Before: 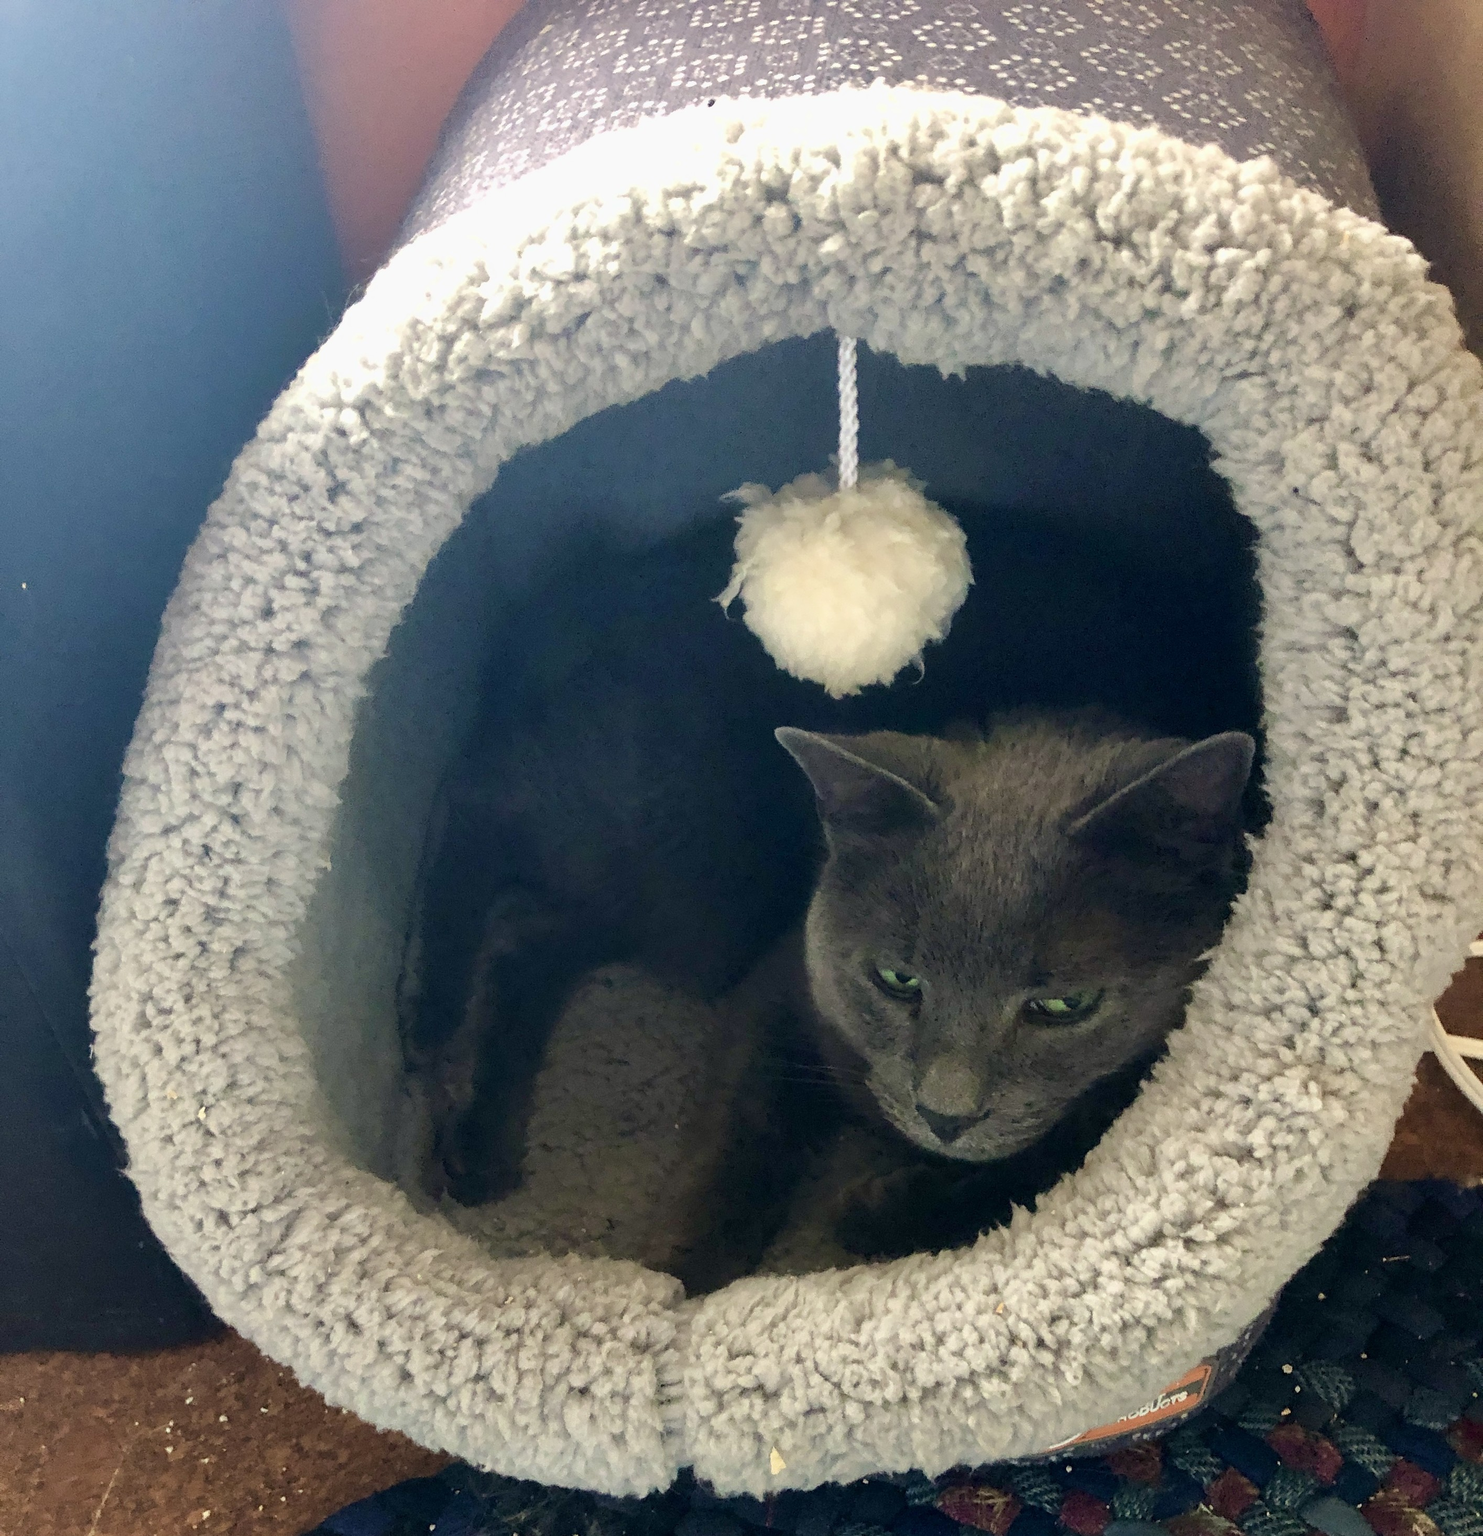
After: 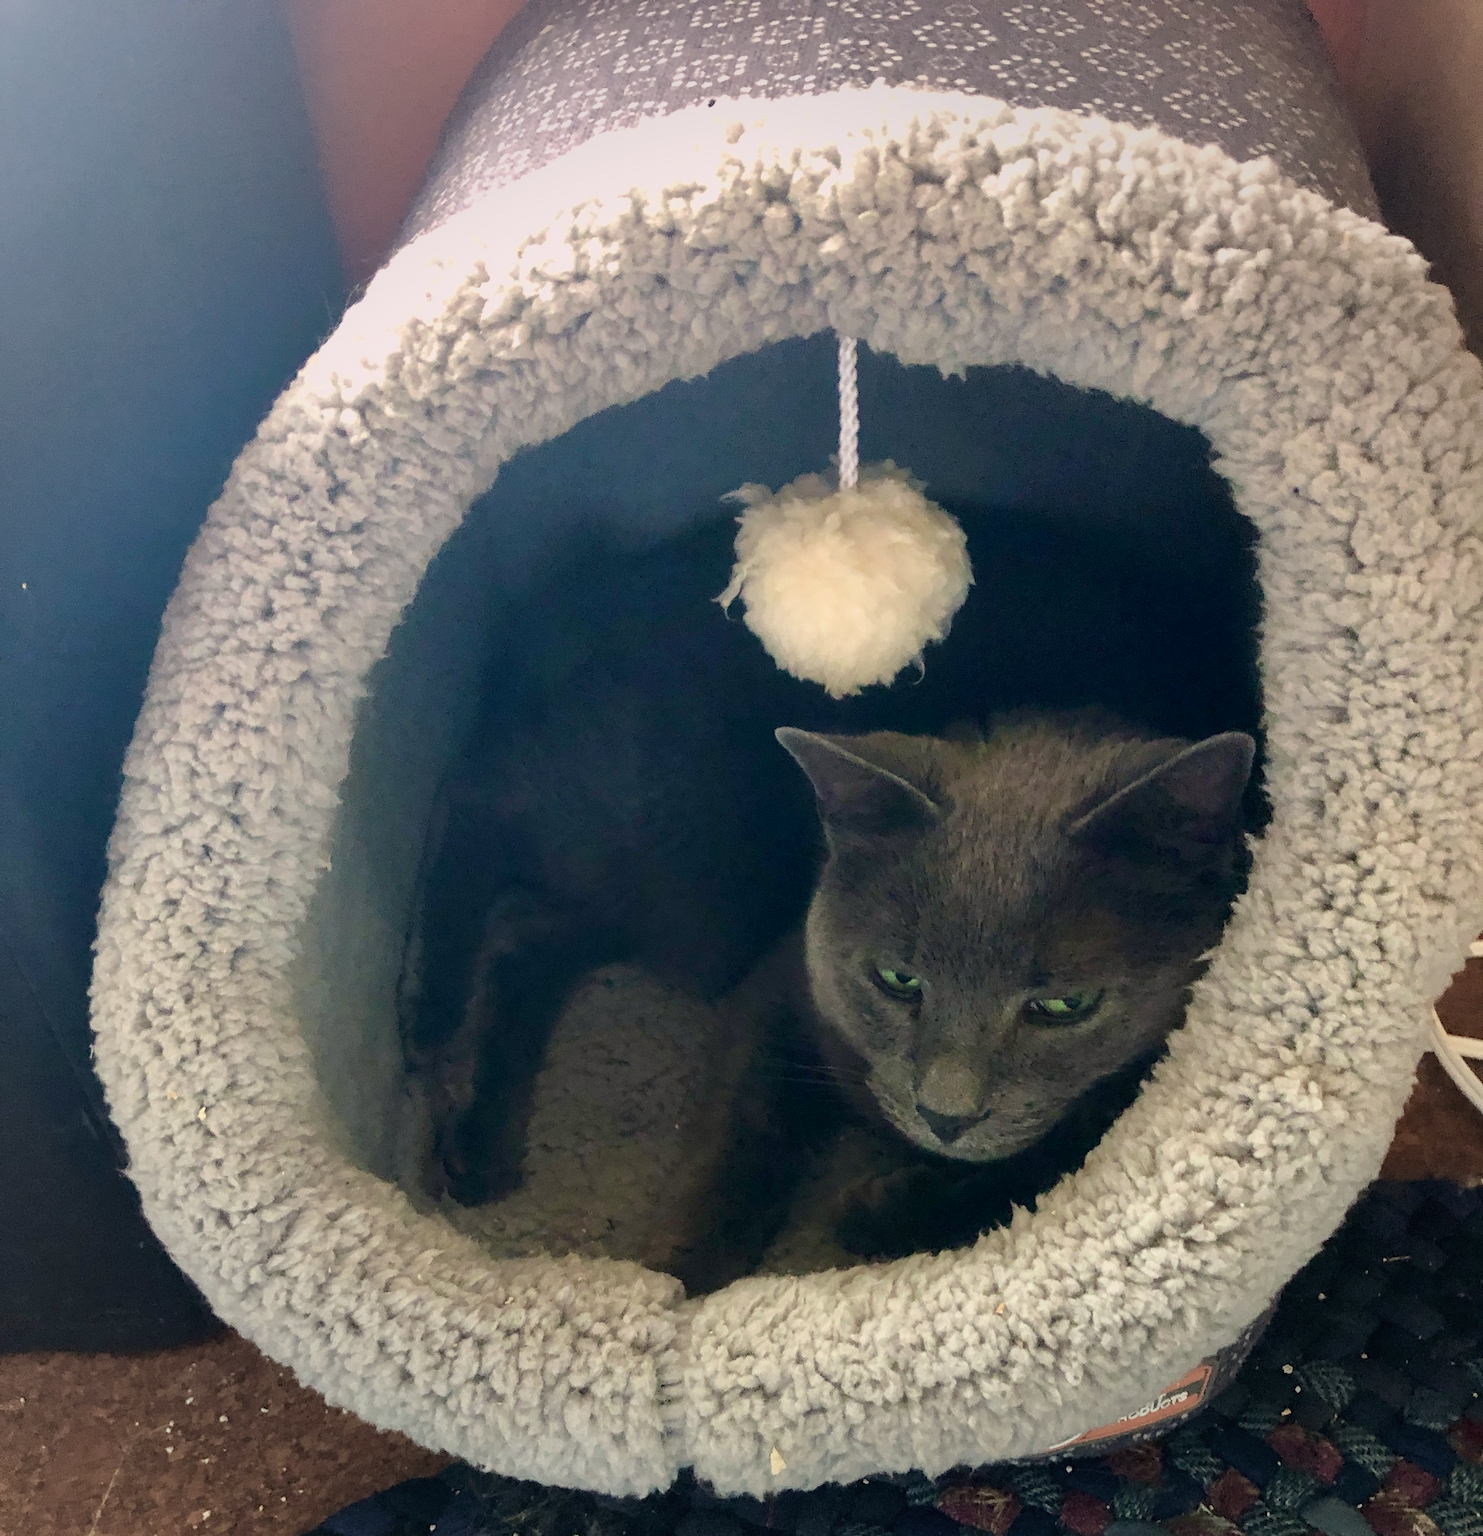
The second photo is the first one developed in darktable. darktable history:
graduated density: density 0.38 EV, hardness 21%, rotation -6.11°, saturation 32%
vignetting: fall-off start 91%, fall-off radius 39.39%, brightness -0.182, saturation -0.3, width/height ratio 1.219, shape 1.3, dithering 8-bit output, unbound false
